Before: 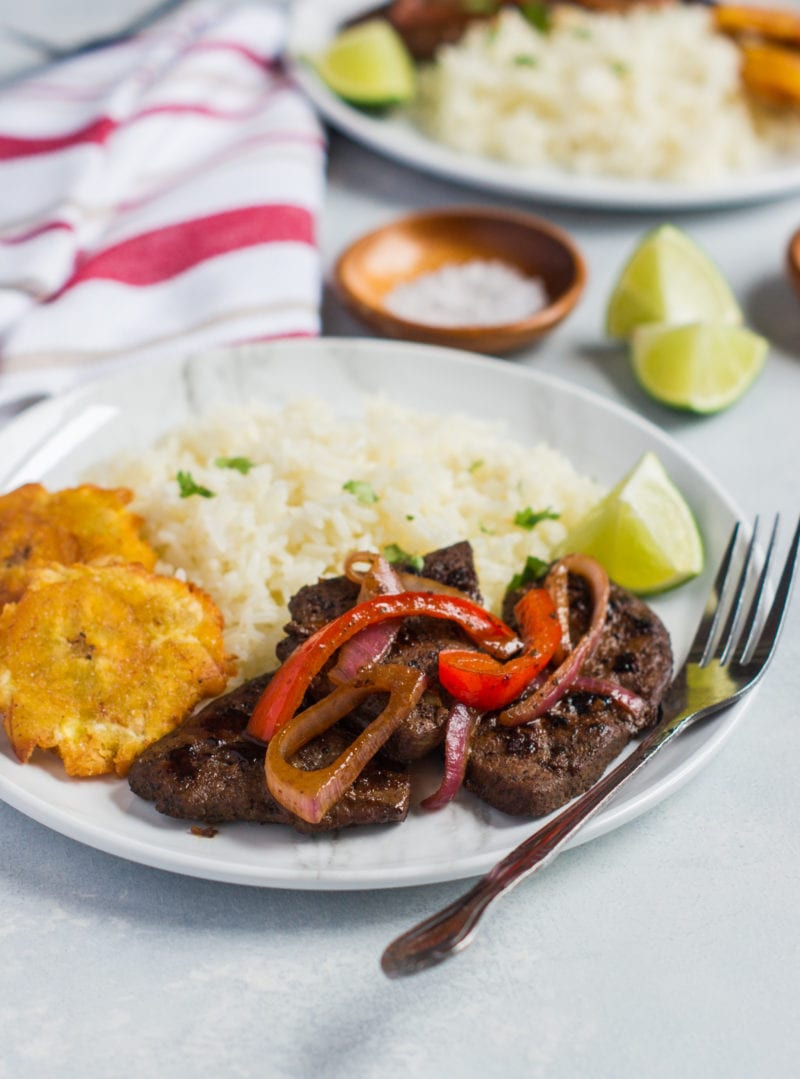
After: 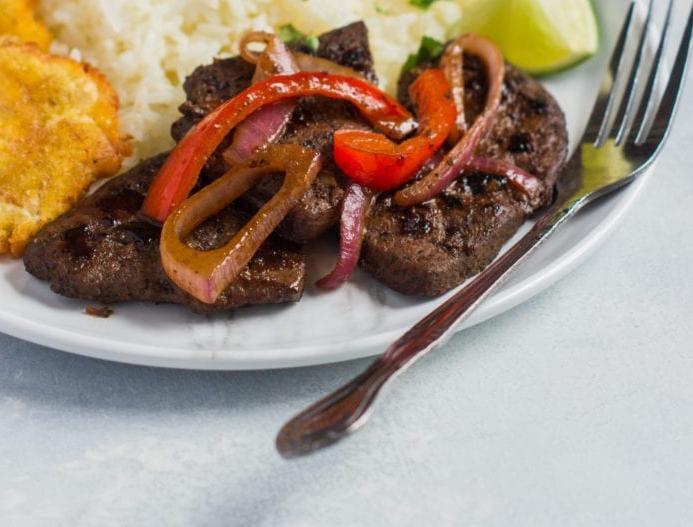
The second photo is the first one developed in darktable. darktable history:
crop and rotate: left 13.315%, top 48.226%, bottom 2.899%
